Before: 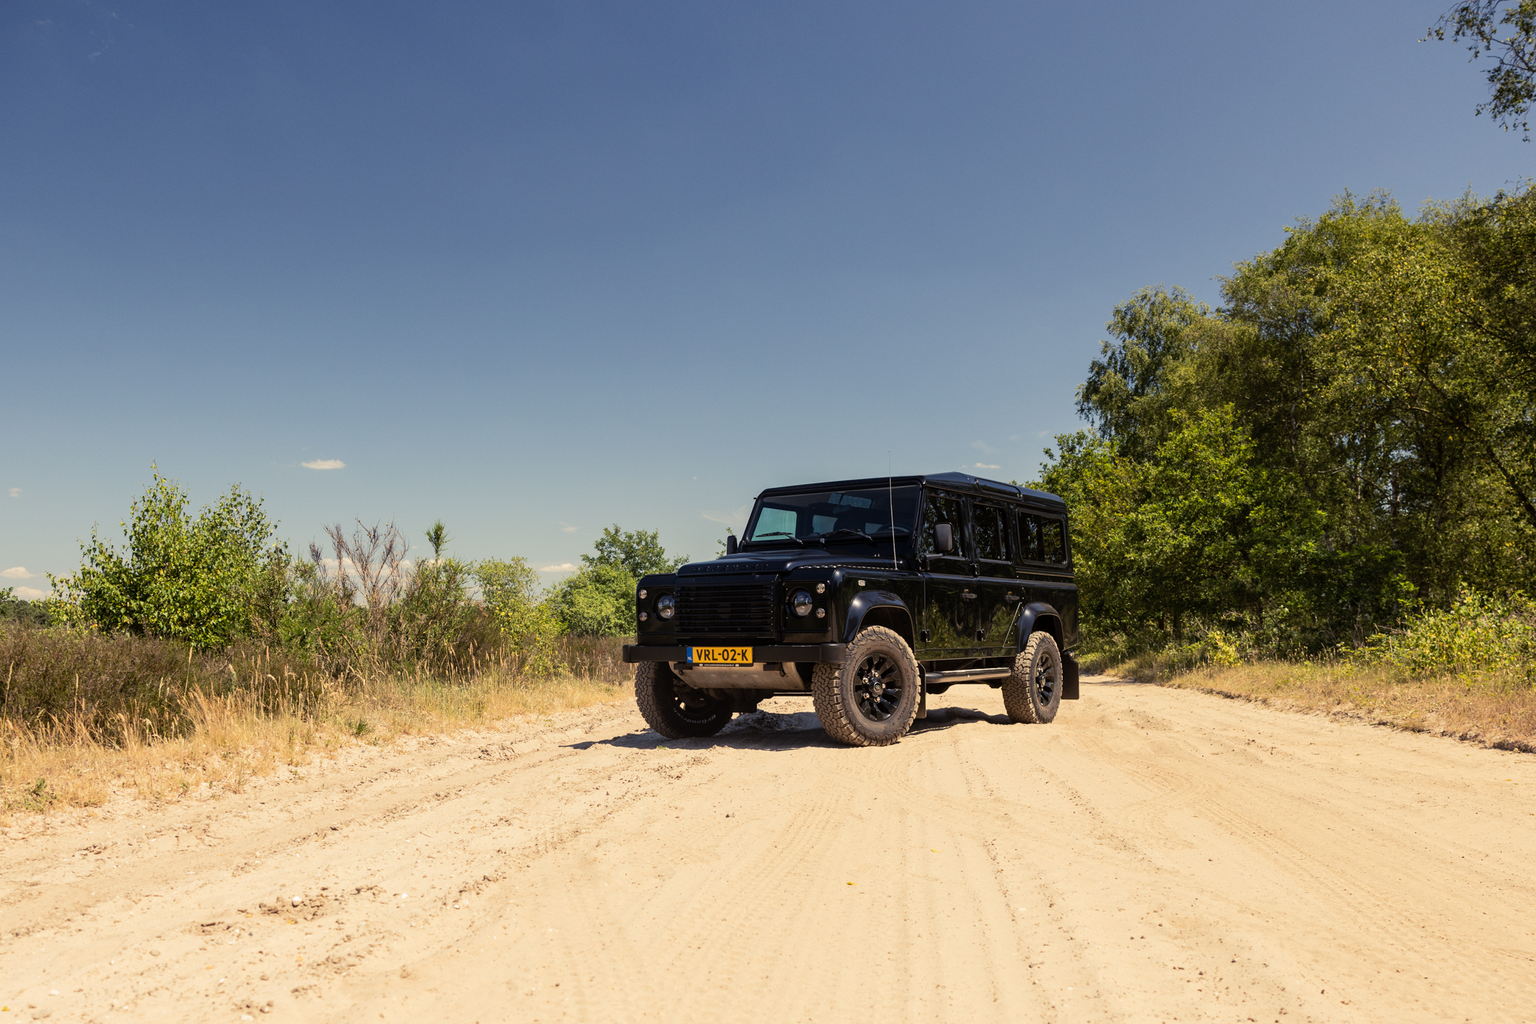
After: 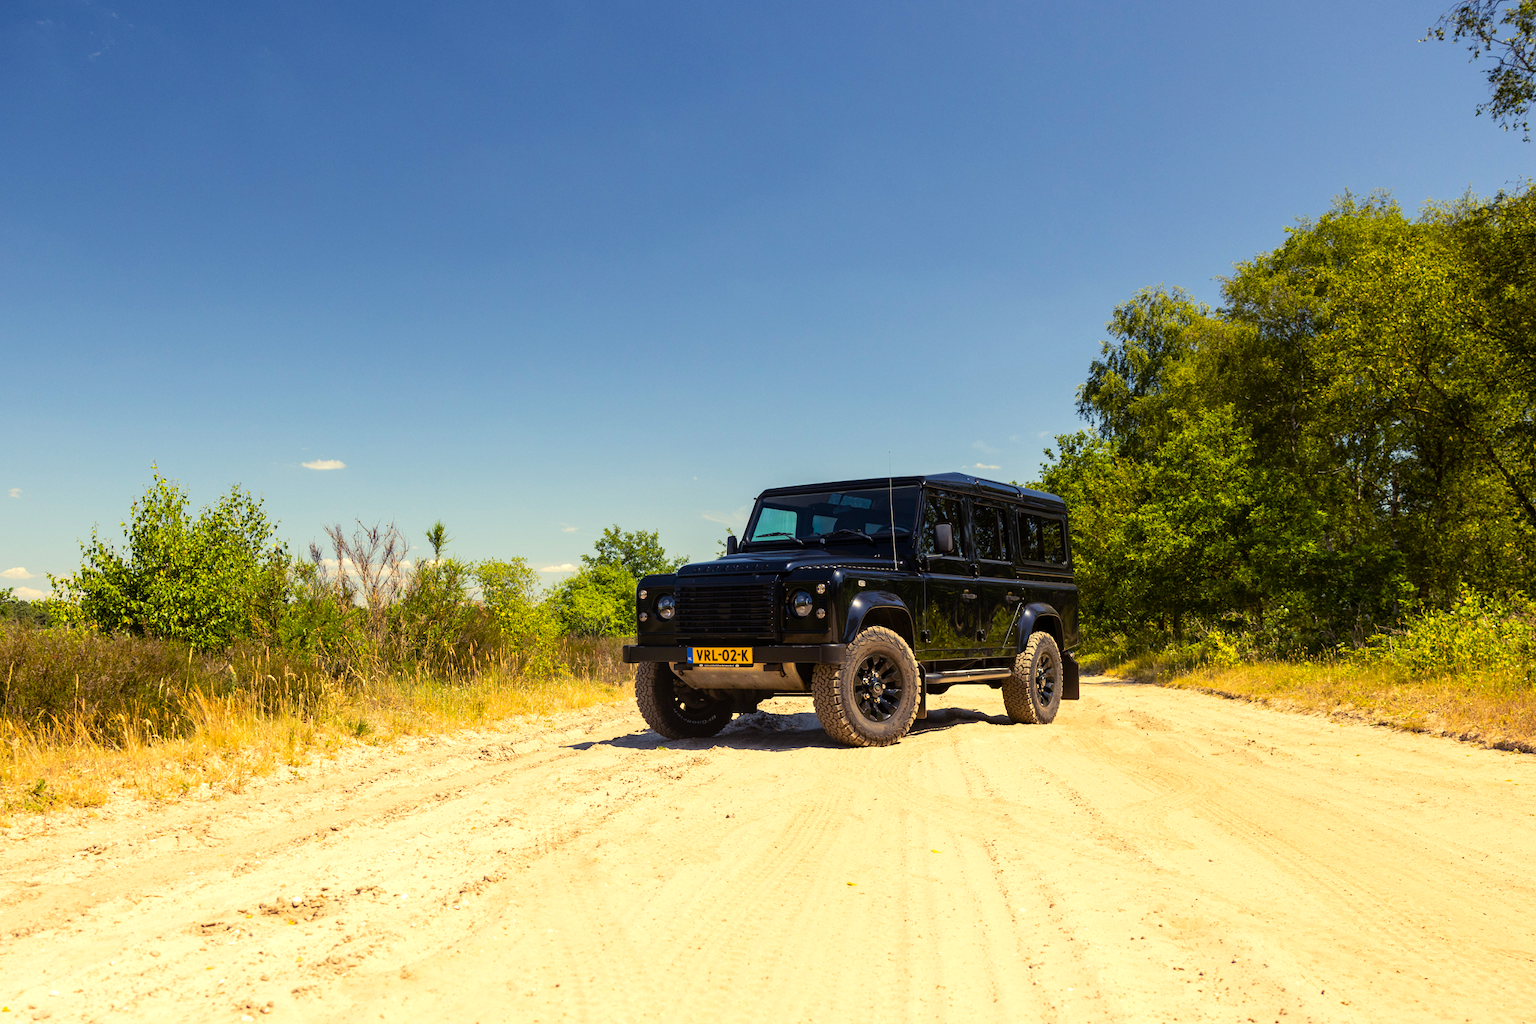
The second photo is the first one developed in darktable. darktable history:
white balance: red 0.978, blue 0.999
color balance rgb: perceptual saturation grading › global saturation 36%, perceptual brilliance grading › global brilliance 10%, global vibrance 20%
